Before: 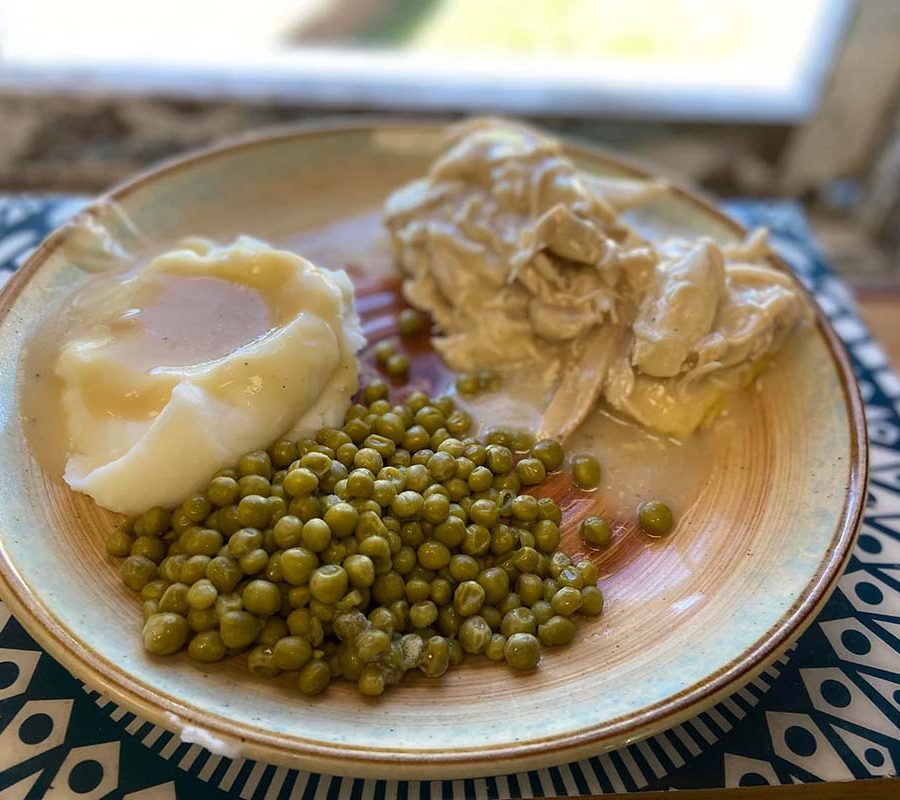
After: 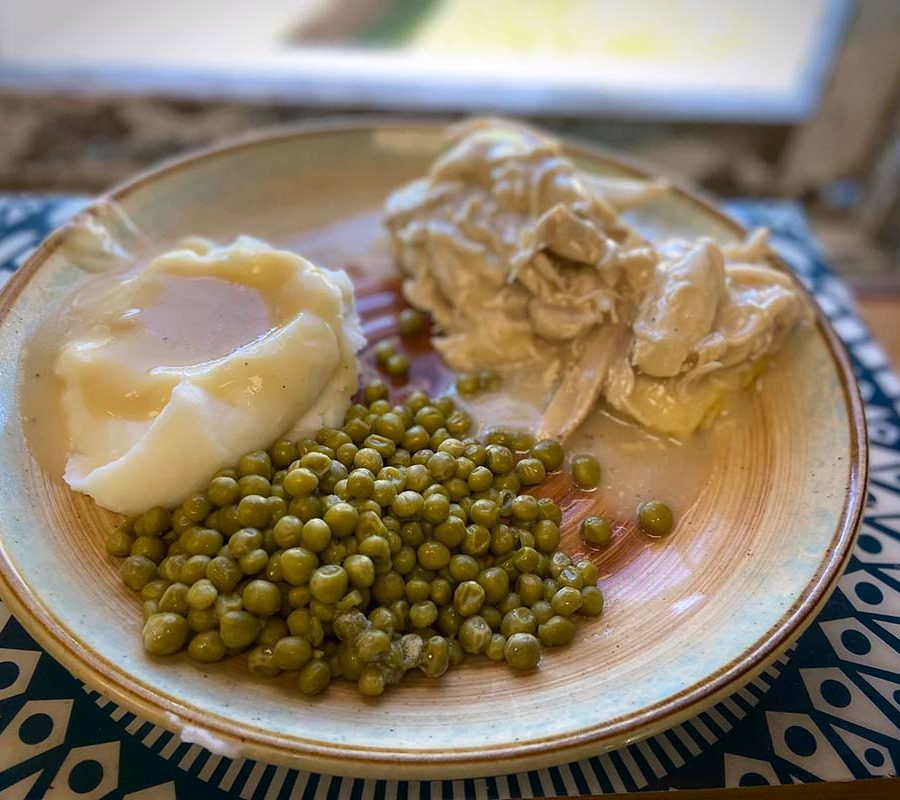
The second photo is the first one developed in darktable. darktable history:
vignetting: fall-off start 88.53%, fall-off radius 44.2%, saturation 0.376, width/height ratio 1.161
white balance: red 1.009, blue 1.027
